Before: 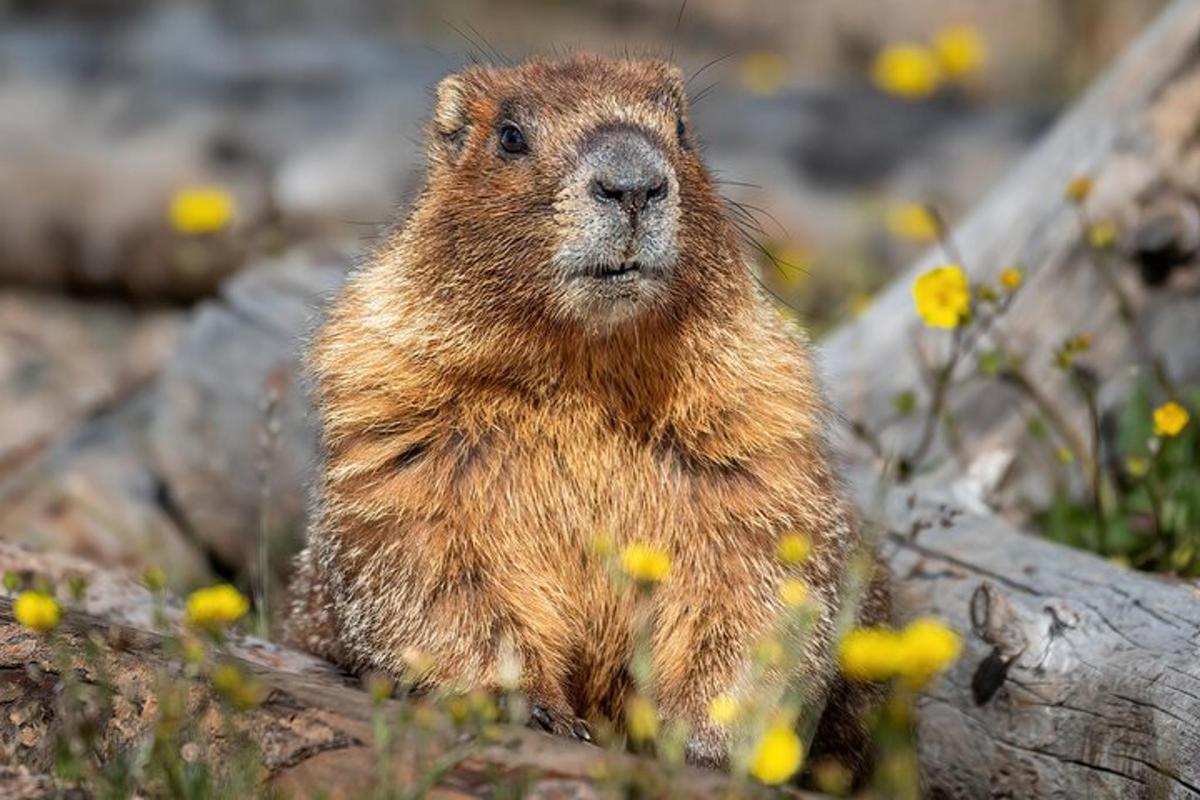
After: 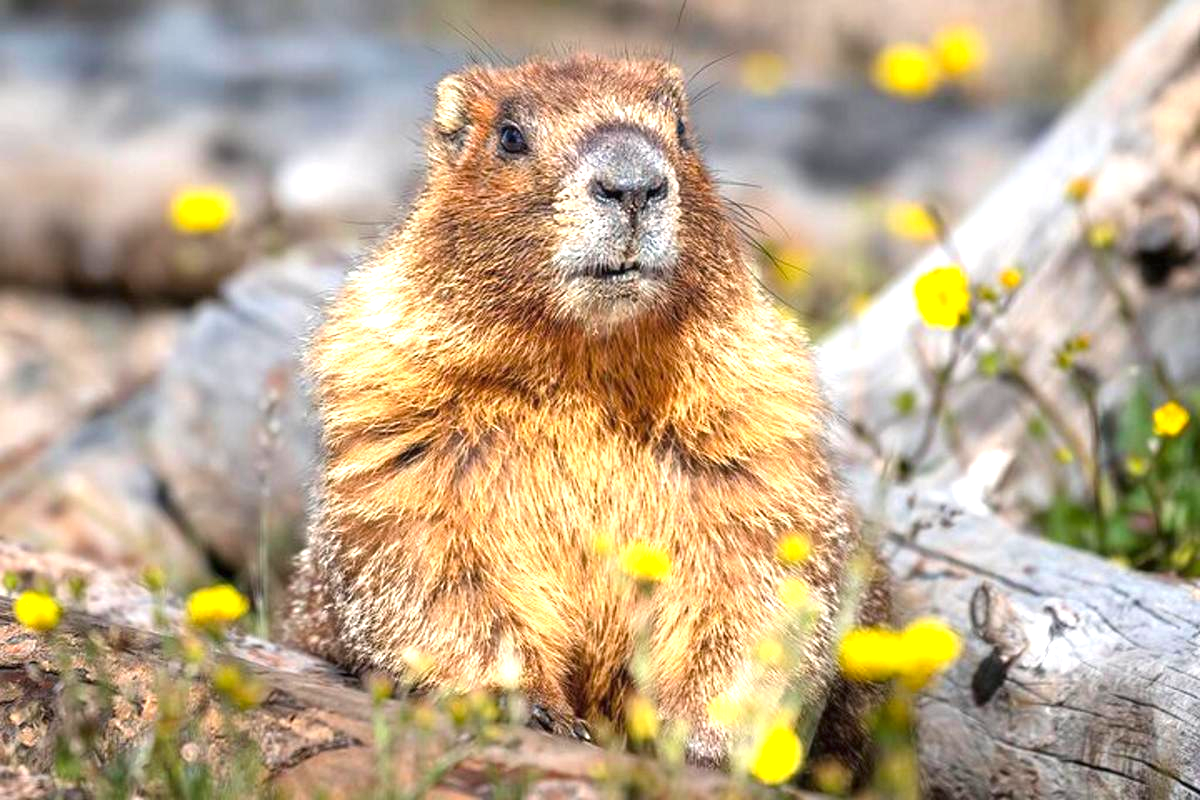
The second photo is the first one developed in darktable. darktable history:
color balance rgb: power › chroma 0.521%, power › hue 257.72°, highlights gain › chroma 0.167%, highlights gain › hue 332.16°, perceptual saturation grading › global saturation 0.426%, perceptual saturation grading › mid-tones 11.203%, global vibrance 20%
exposure: black level correction 0, exposure 1.095 EV, compensate exposure bias true, compensate highlight preservation false
